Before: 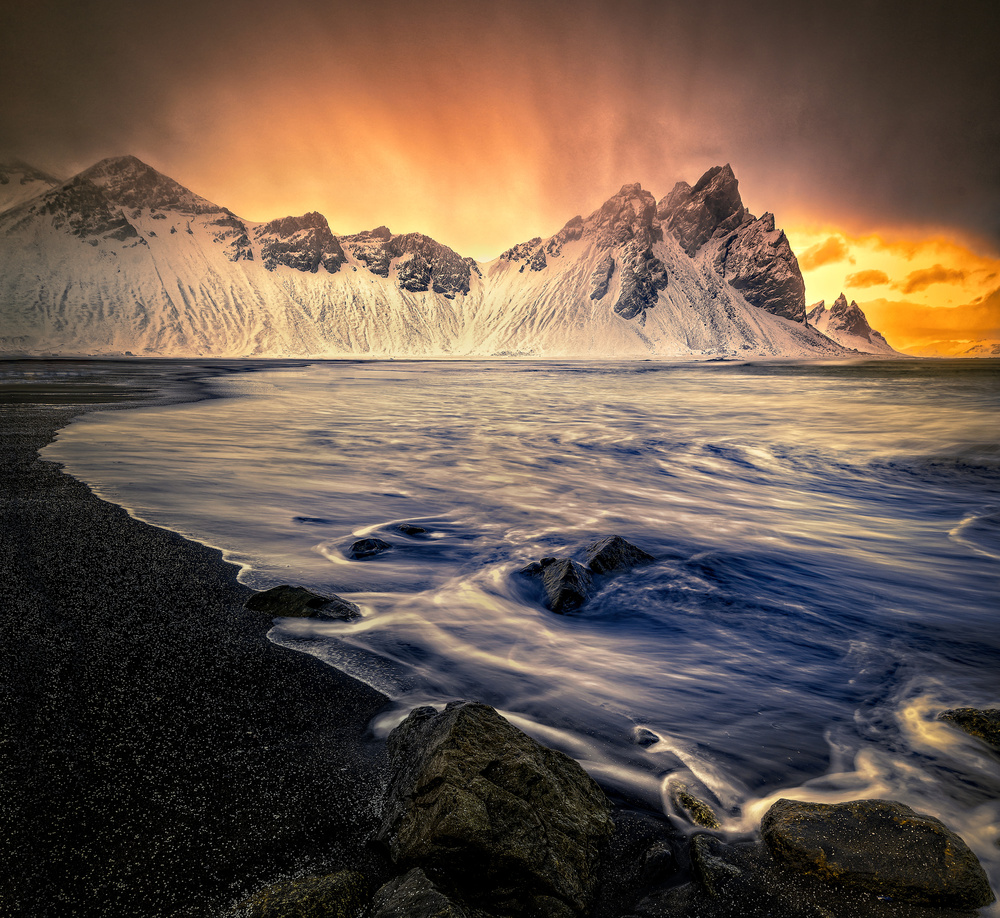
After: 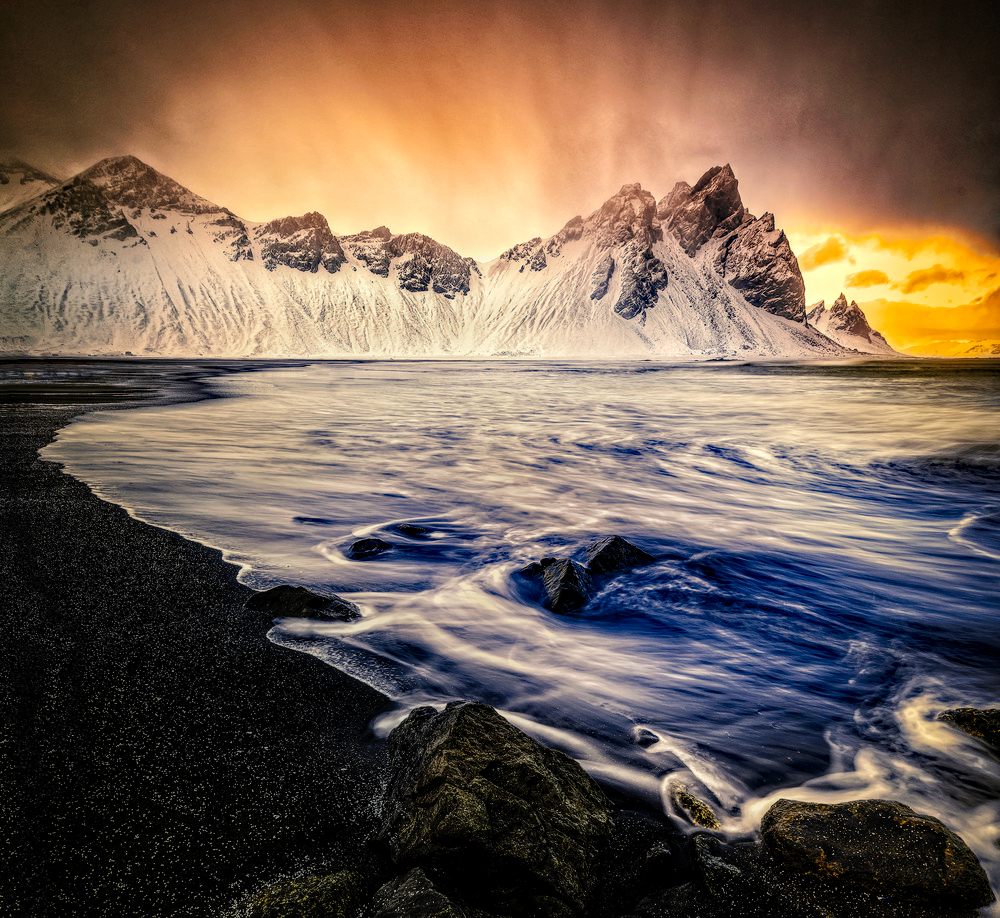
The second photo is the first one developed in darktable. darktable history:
local contrast: detail 130%
exposure: black level correction 0, exposure 0 EV, compensate exposure bias true, compensate highlight preservation false
shadows and highlights: shadows 25.38, highlights -25.86
tone curve: curves: ch0 [(0, 0) (0.003, 0.002) (0.011, 0.006) (0.025, 0.012) (0.044, 0.021) (0.069, 0.027) (0.1, 0.035) (0.136, 0.06) (0.177, 0.108) (0.224, 0.173) (0.277, 0.26) (0.335, 0.353) (0.399, 0.453) (0.468, 0.555) (0.543, 0.641) (0.623, 0.724) (0.709, 0.792) (0.801, 0.857) (0.898, 0.918) (1, 1)], preserve colors none
